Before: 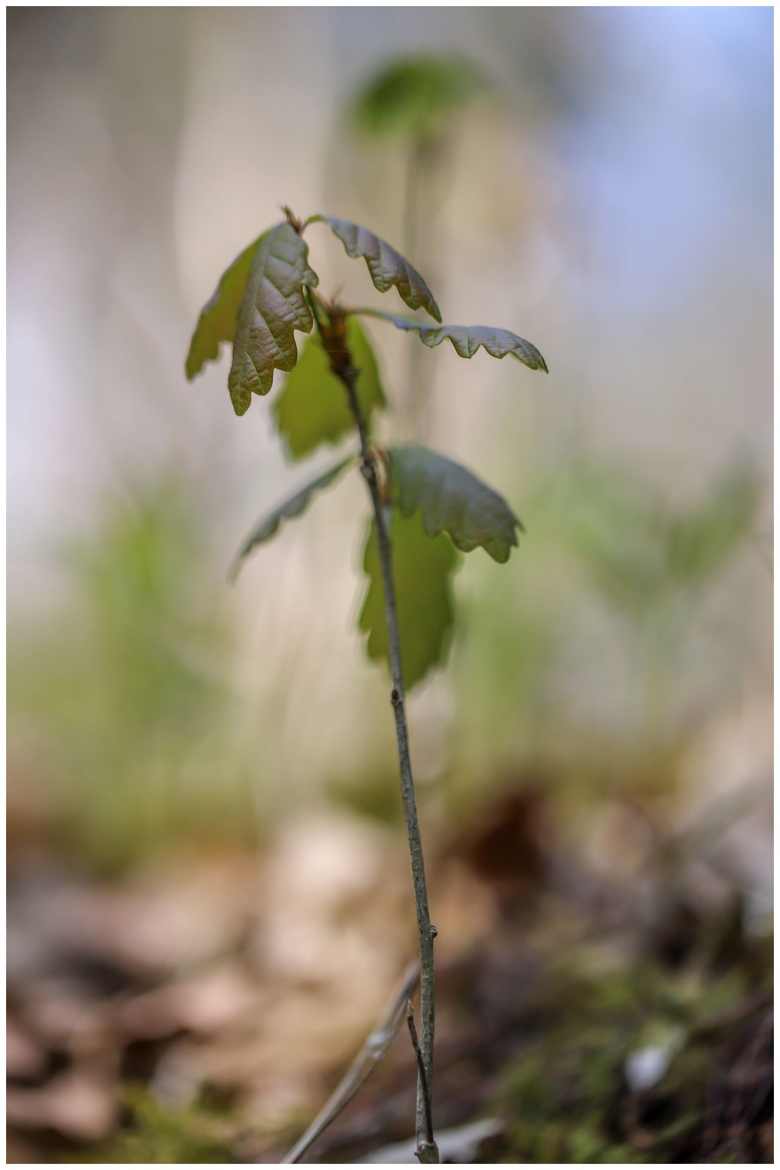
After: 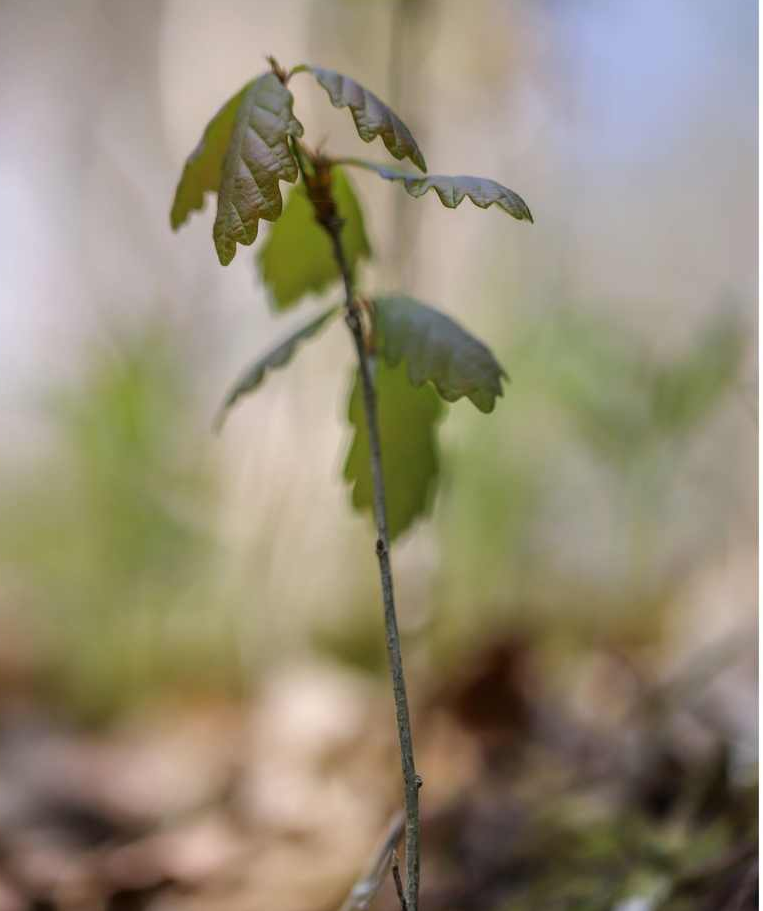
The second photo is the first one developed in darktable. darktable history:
crop and rotate: left 1.931%, top 12.829%, right 0.173%, bottom 9.291%
